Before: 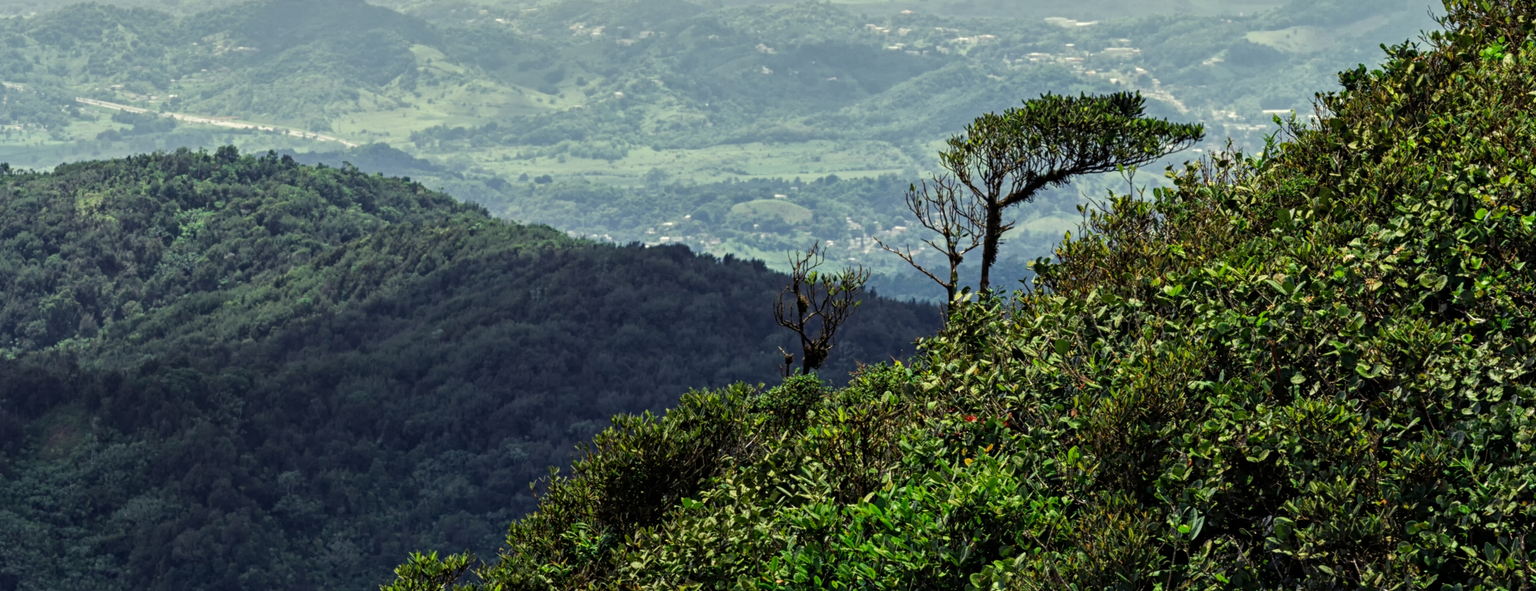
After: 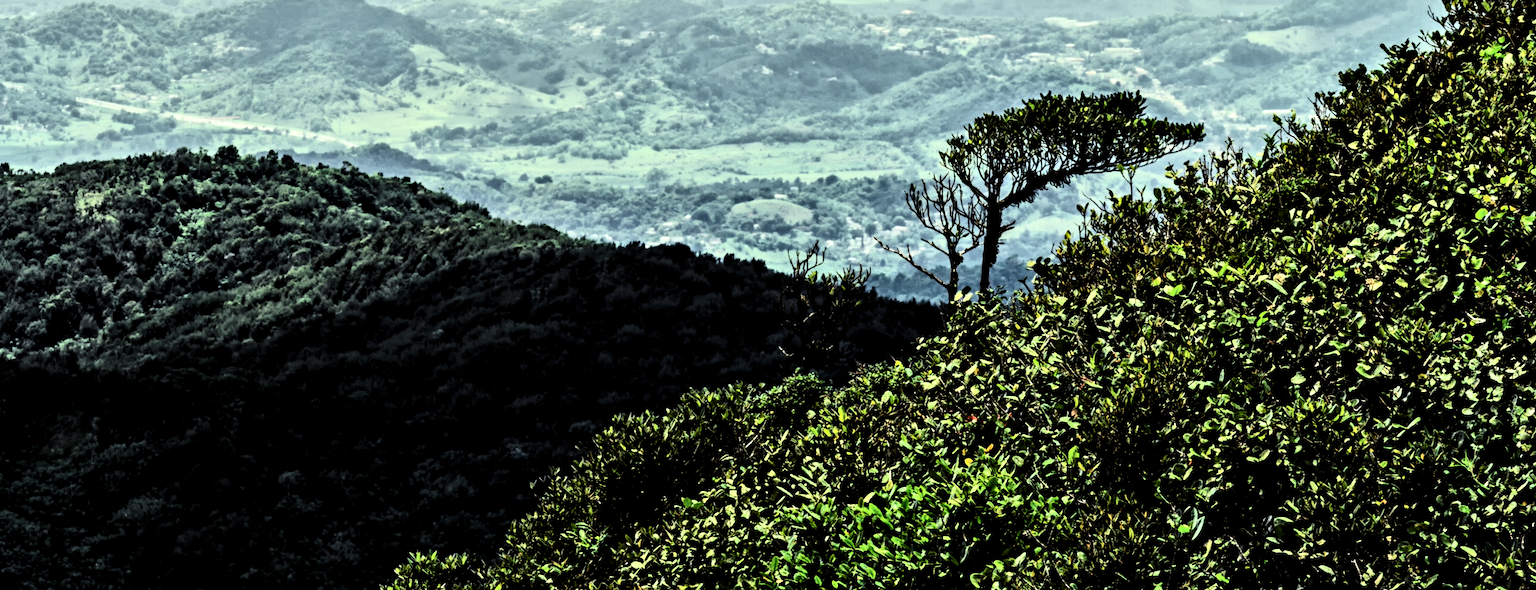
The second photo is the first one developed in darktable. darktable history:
contrast brightness saturation: contrast 0.4, brightness 0.05, saturation 0.25
color balance: lift [1.004, 1.002, 1.002, 0.998], gamma [1, 1.007, 1.002, 0.993], gain [1, 0.977, 1.013, 1.023], contrast -3.64%
contrast equalizer: y [[0.511, 0.558, 0.631, 0.632, 0.559, 0.512], [0.5 ×6], [0.507, 0.559, 0.627, 0.644, 0.647, 0.647], [0 ×6], [0 ×6]]
tone equalizer: on, module defaults
levels: levels [0.116, 0.574, 1]
